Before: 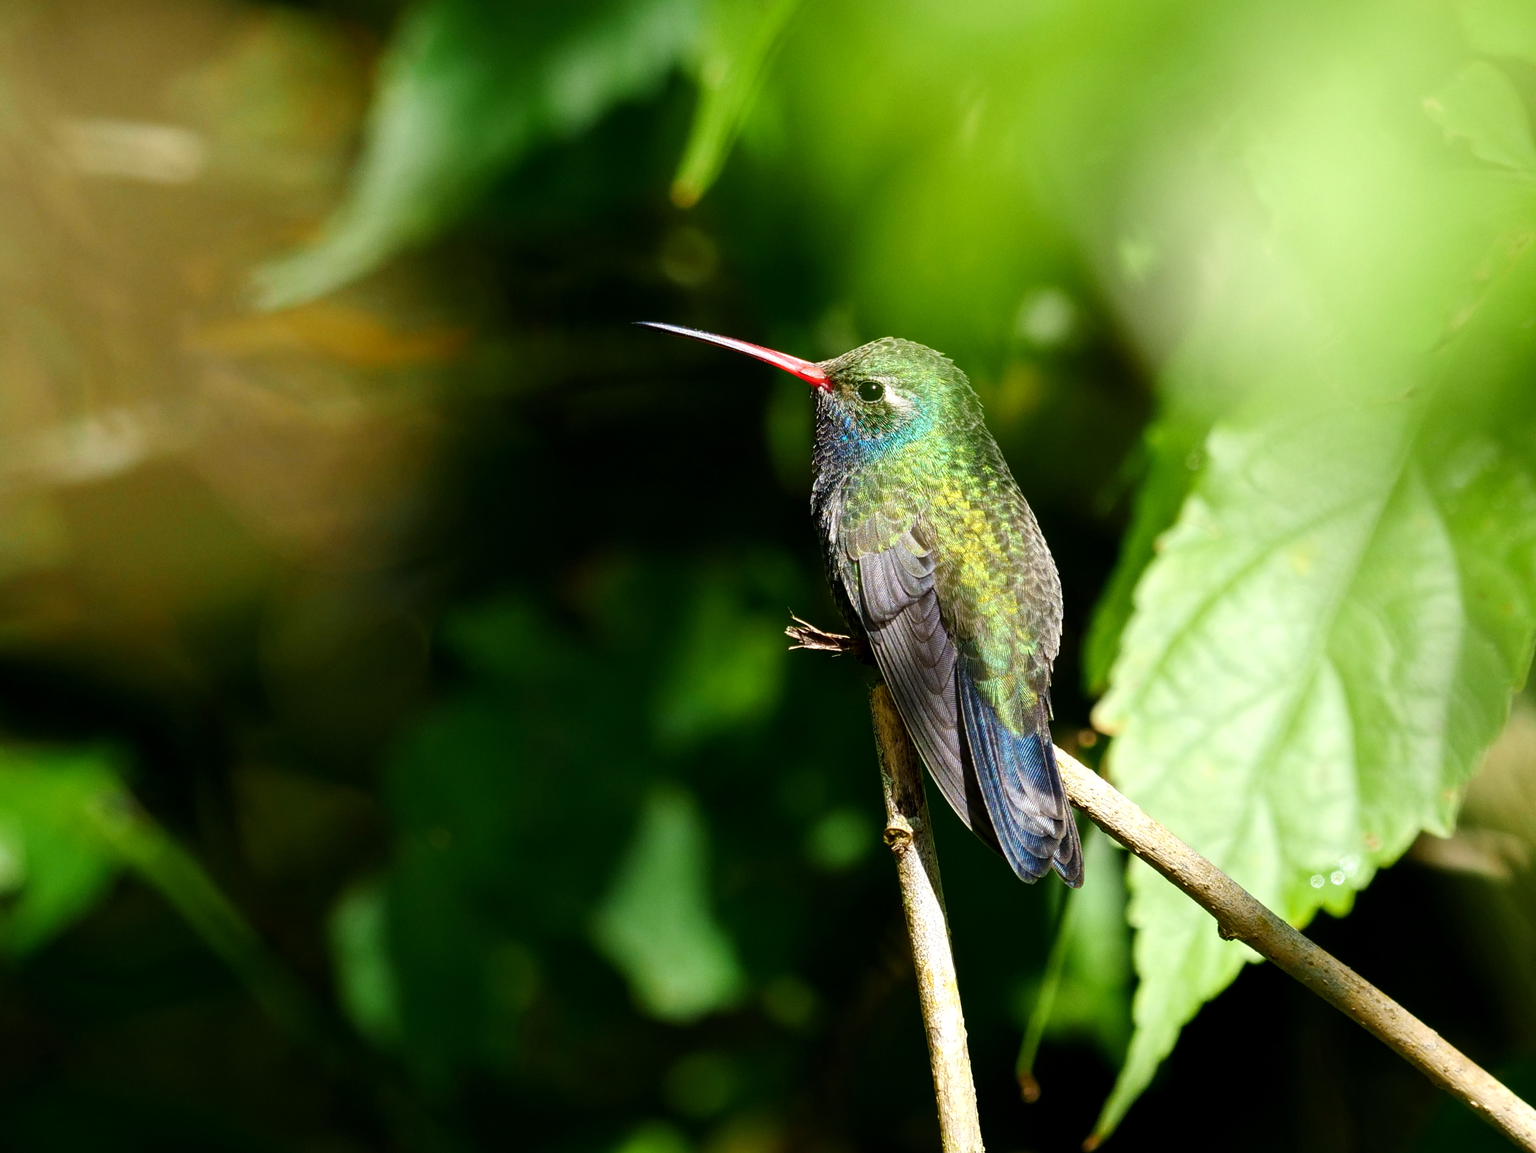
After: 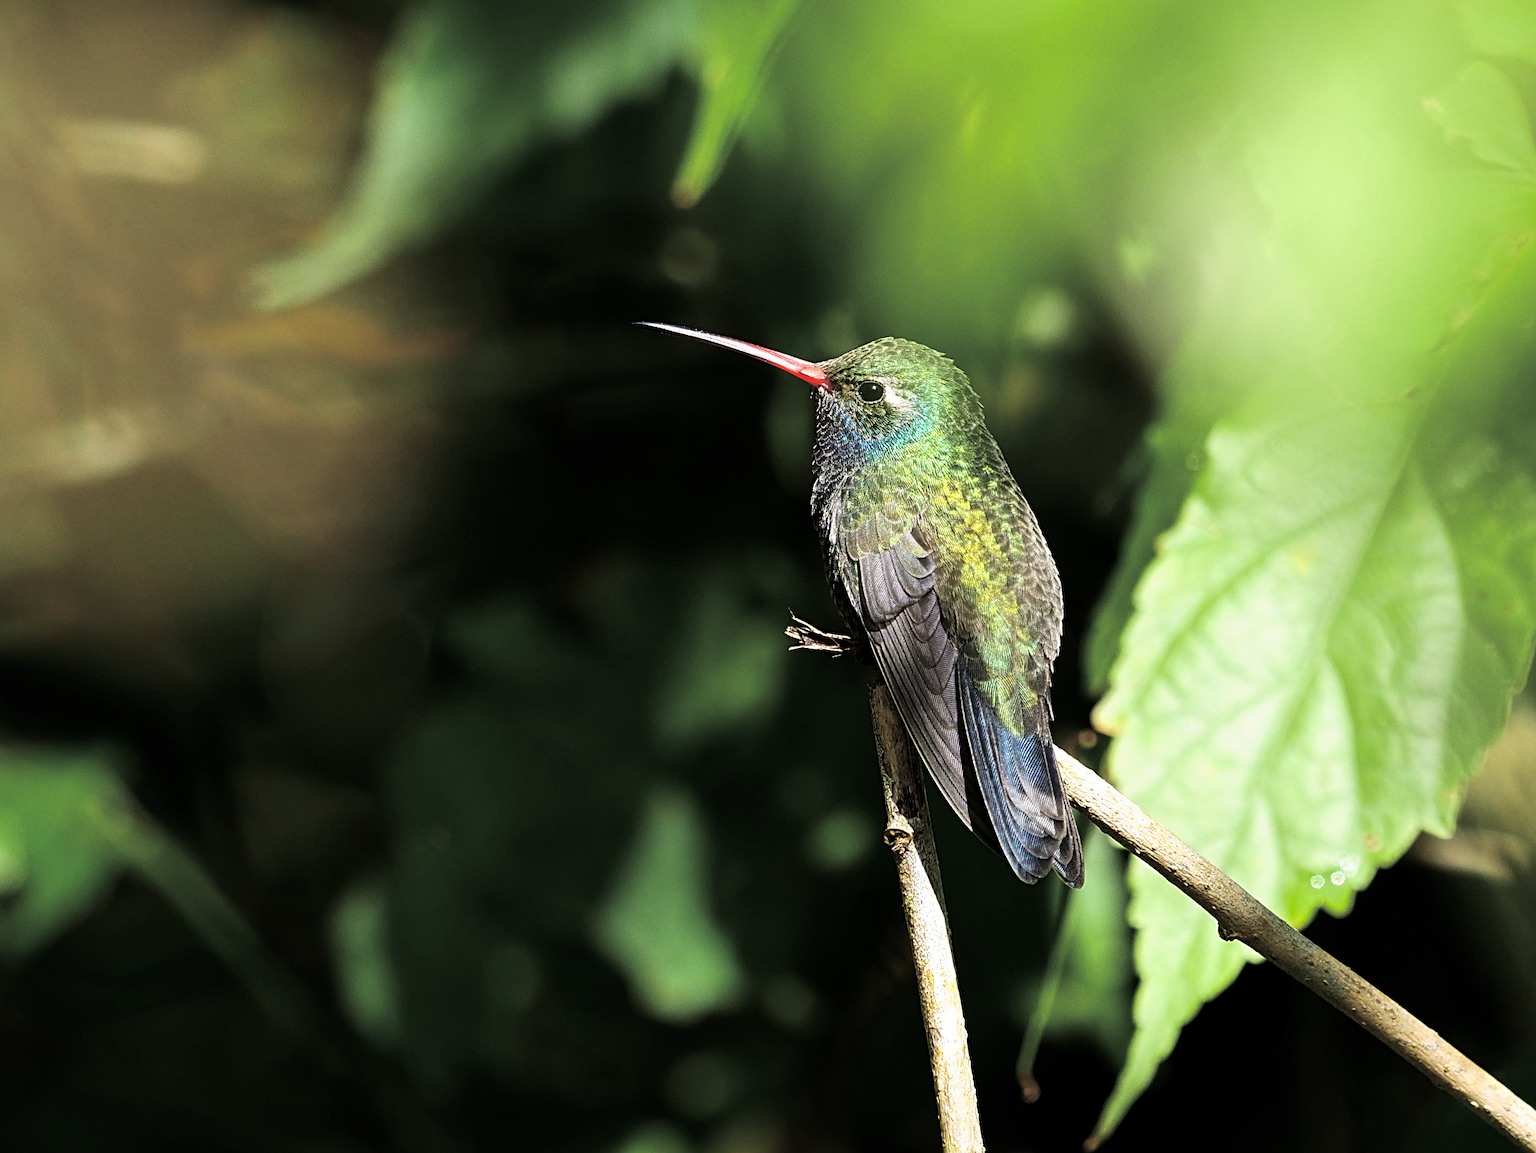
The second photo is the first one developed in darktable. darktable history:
white balance: emerald 1
sharpen: radius 4
split-toning: shadows › hue 36°, shadows › saturation 0.05, highlights › hue 10.8°, highlights › saturation 0.15, compress 40%
